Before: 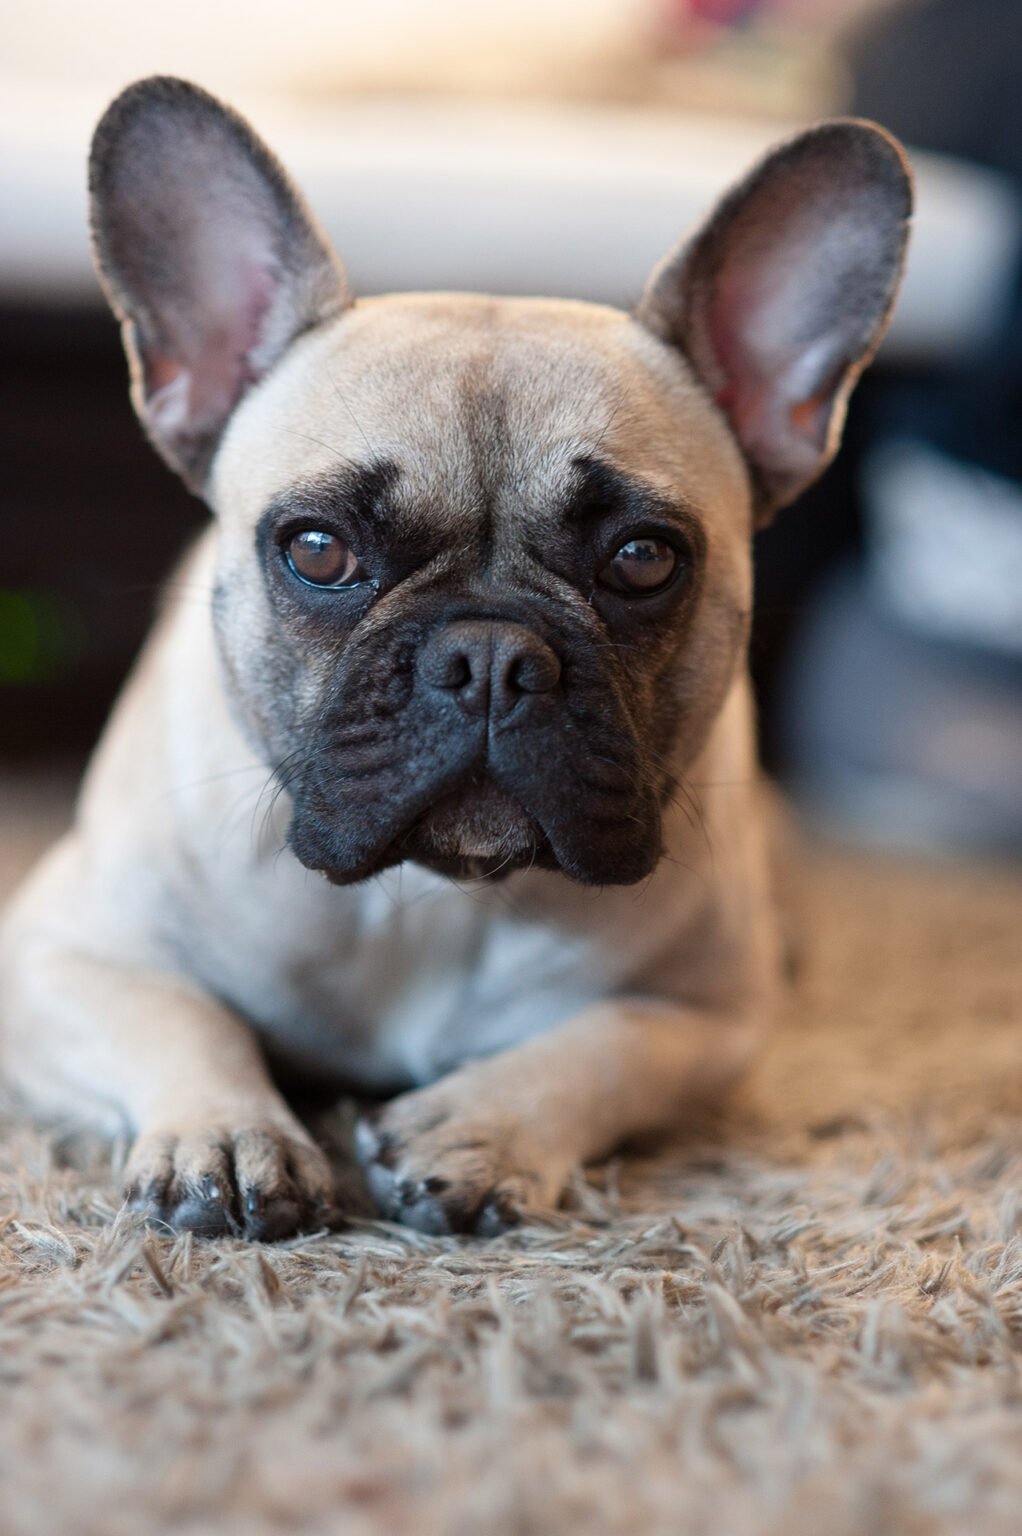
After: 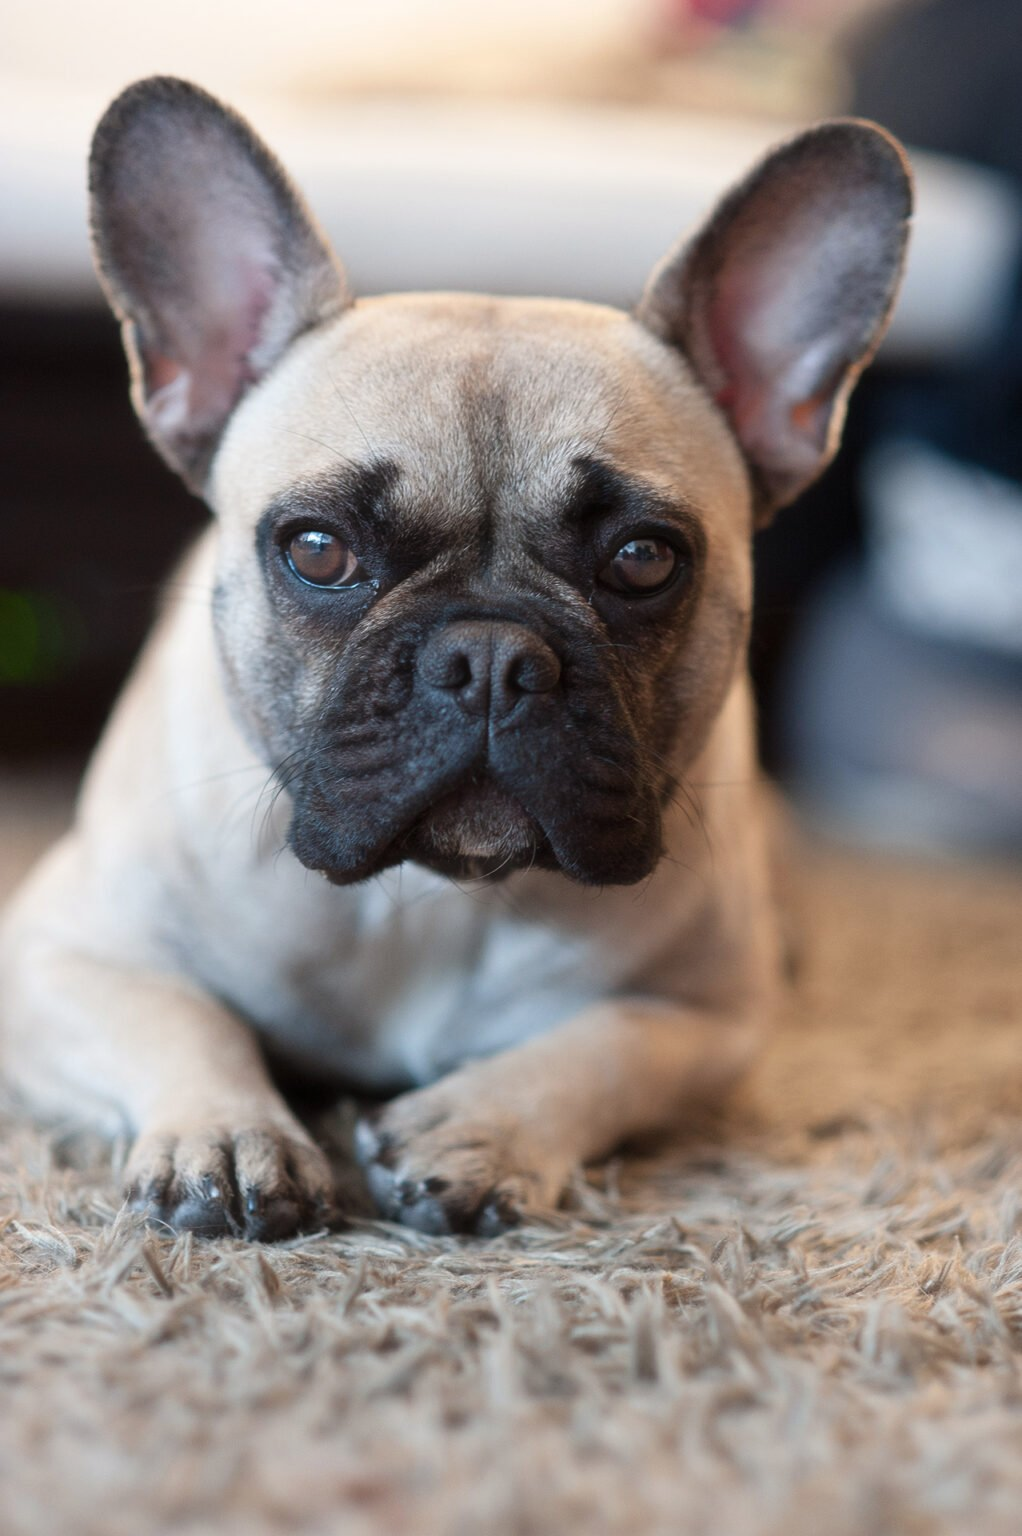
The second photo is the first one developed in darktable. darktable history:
haze removal: strength -0.1, compatibility mode true, adaptive false
